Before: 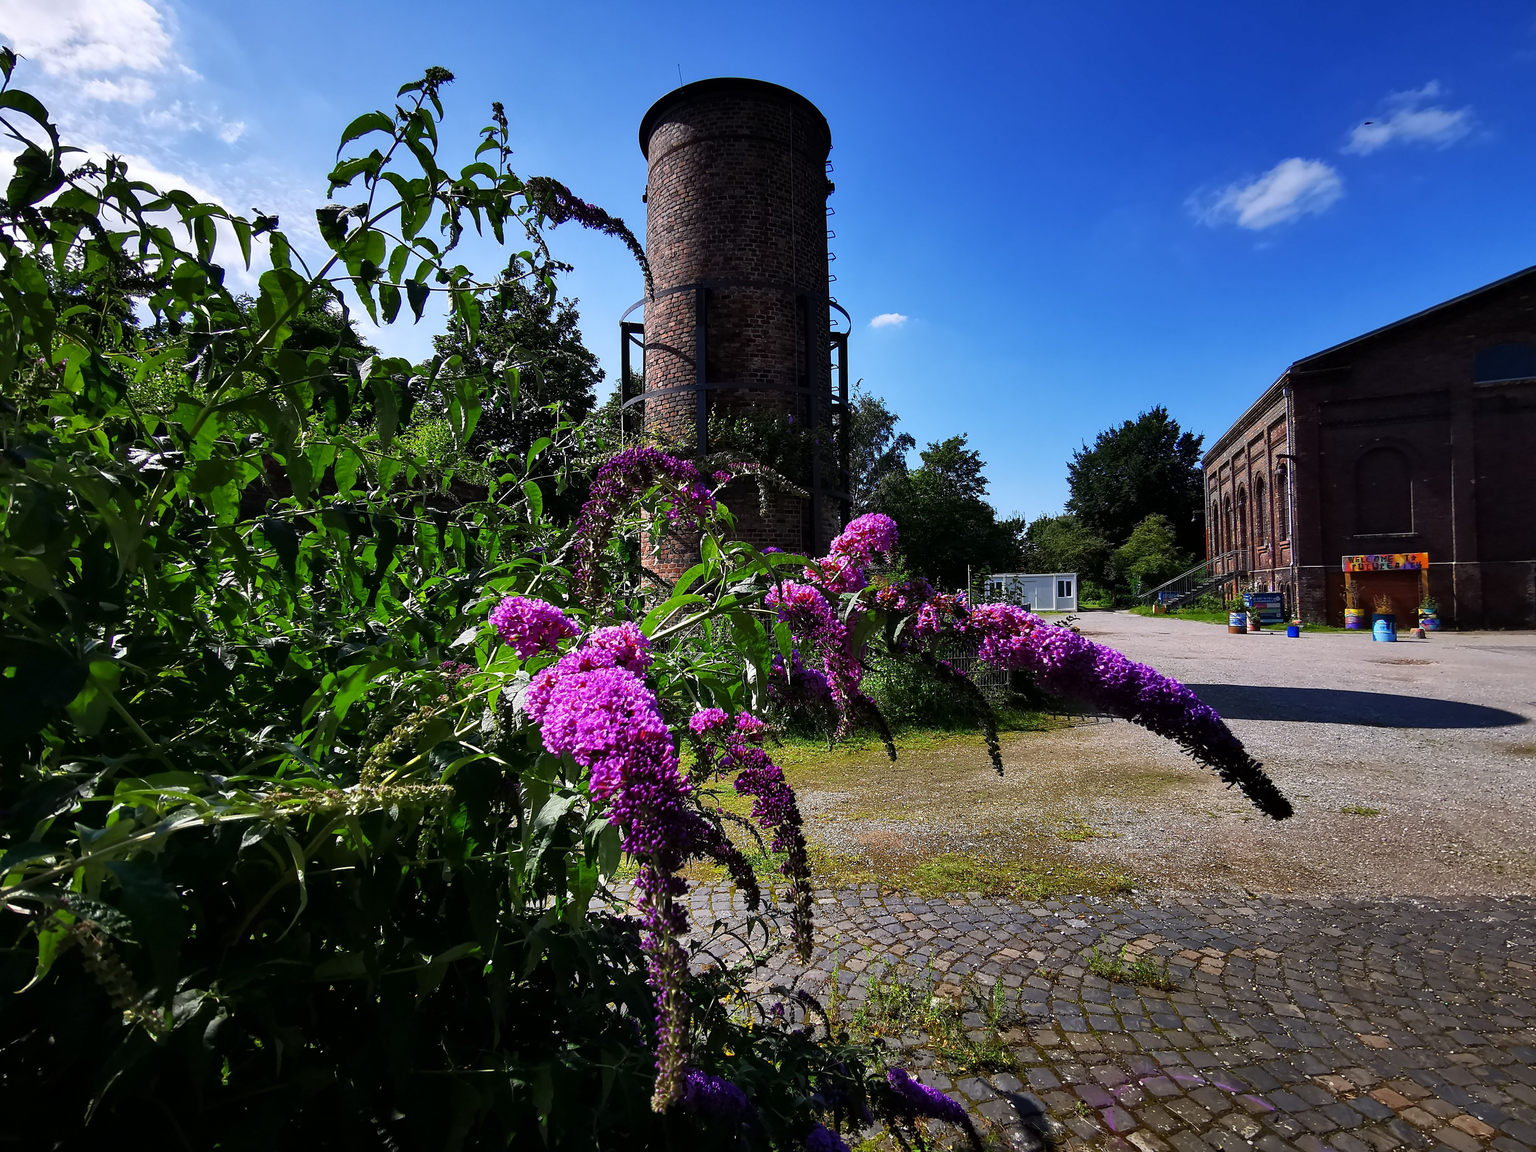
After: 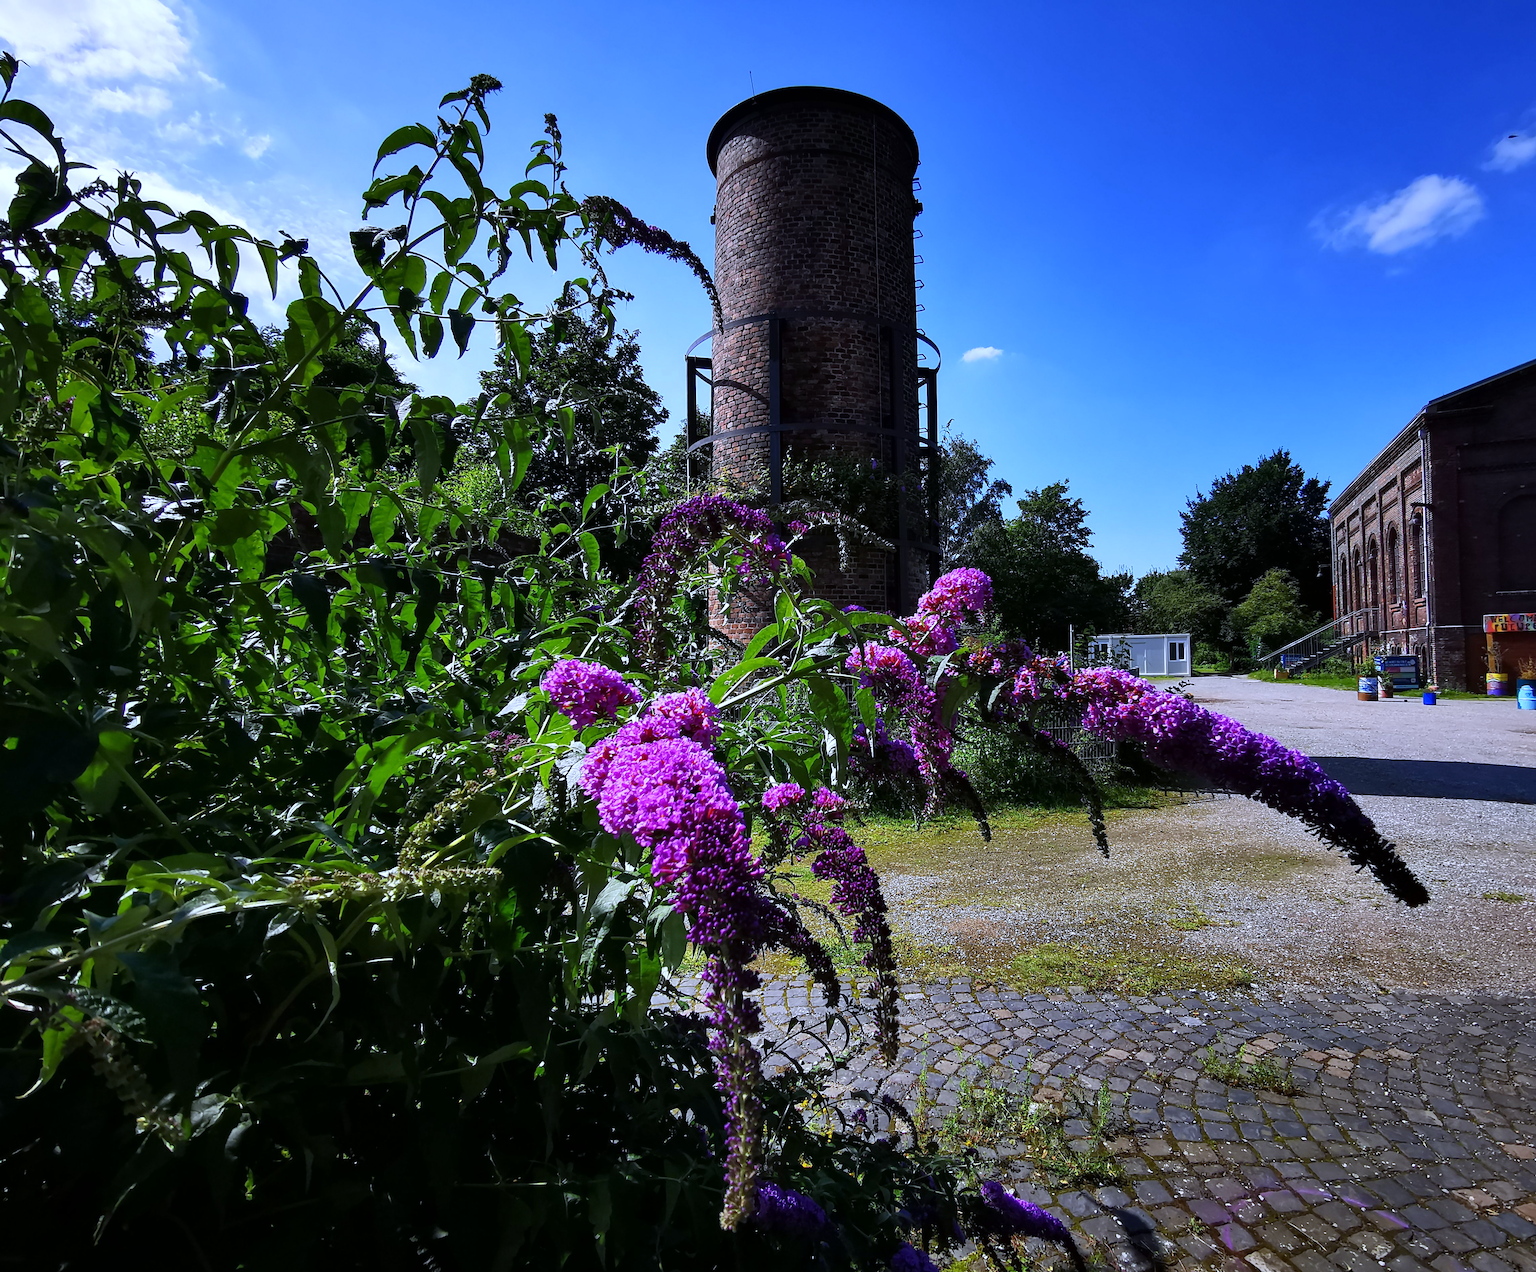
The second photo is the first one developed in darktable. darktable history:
crop: right 9.509%, bottom 0.031%
white balance: red 0.948, green 1.02, blue 1.176
